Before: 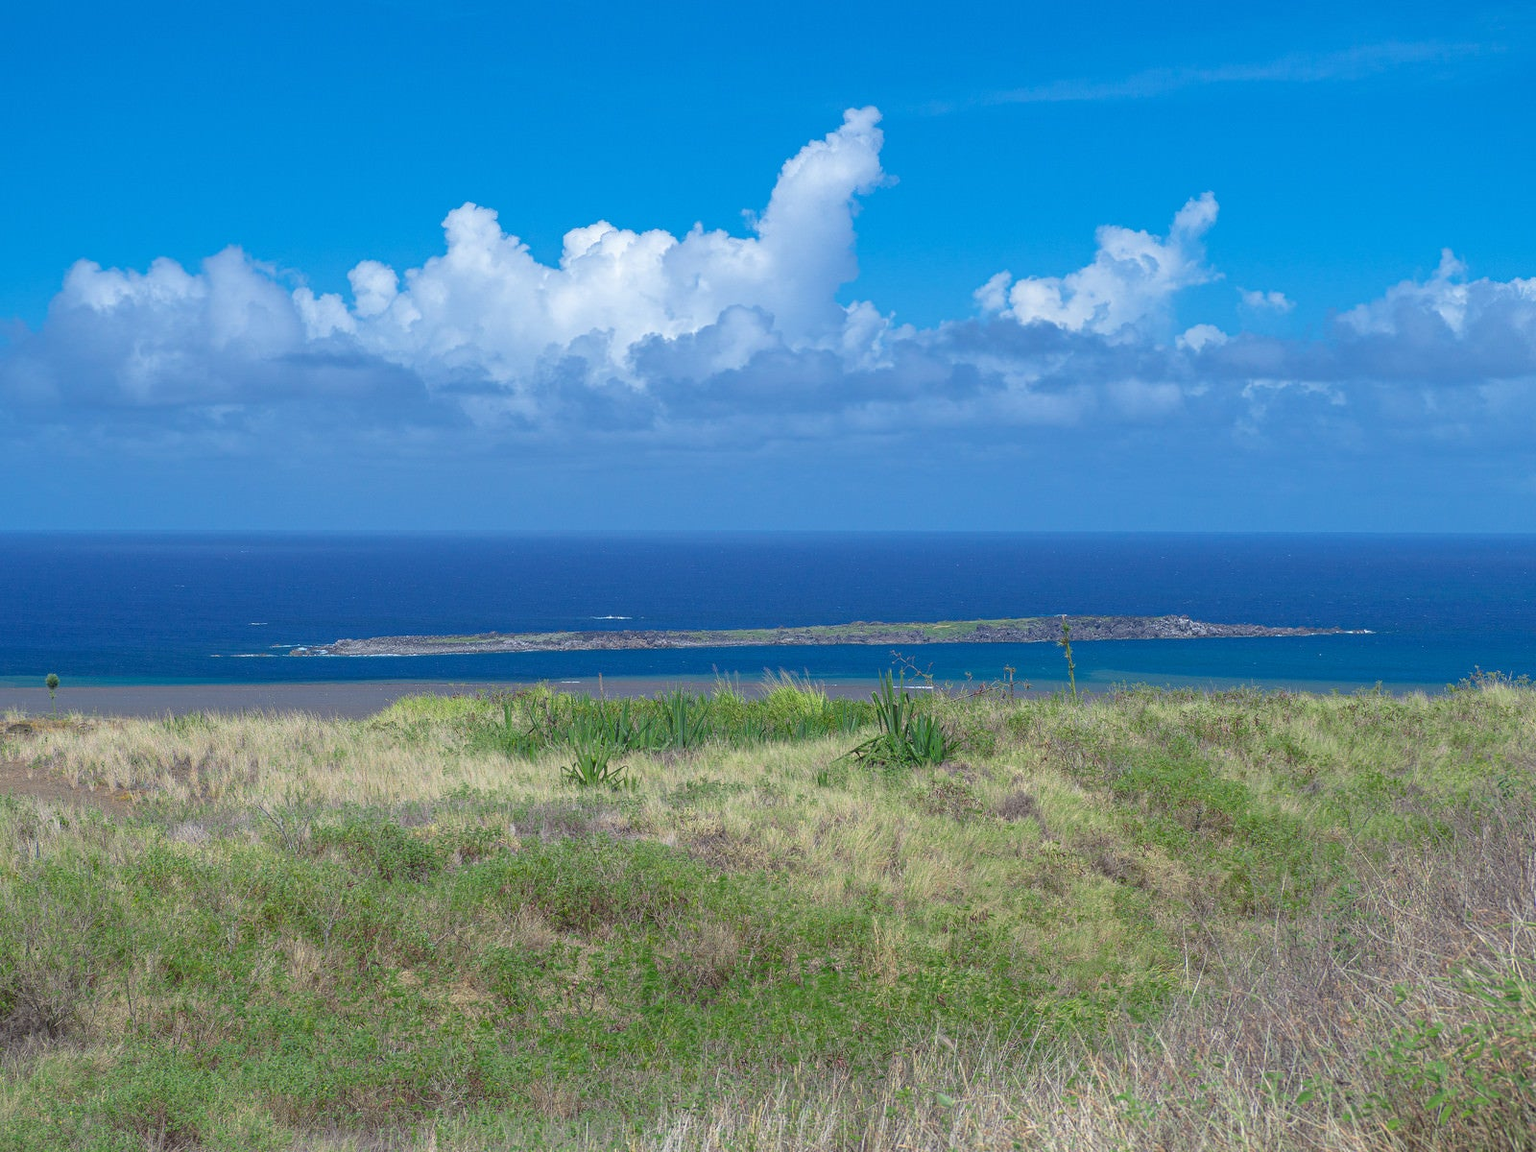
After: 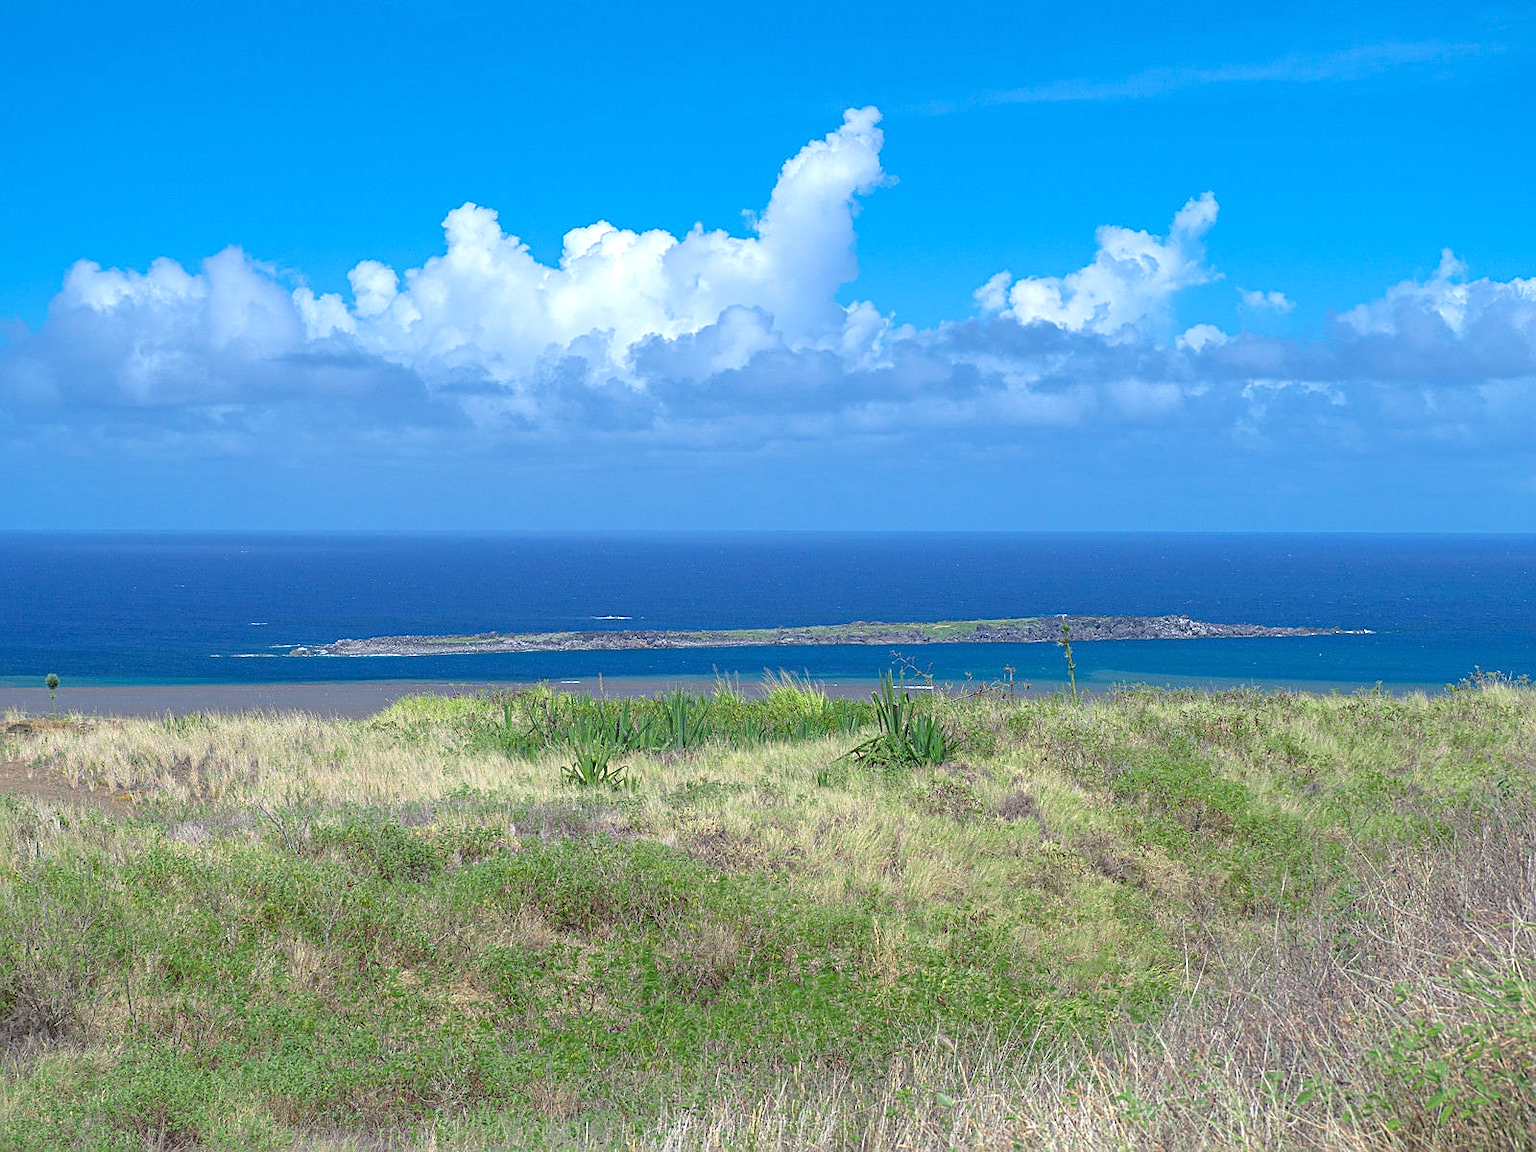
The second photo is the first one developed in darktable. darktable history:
sharpen: on, module defaults
tone equalizer: -8 EV -0.383 EV, -7 EV -0.381 EV, -6 EV -0.316 EV, -5 EV -0.241 EV, -3 EV 0.241 EV, -2 EV 0.34 EV, -1 EV 0.405 EV, +0 EV 0.396 EV, smoothing diameter 24.99%, edges refinement/feathering 6.26, preserve details guided filter
